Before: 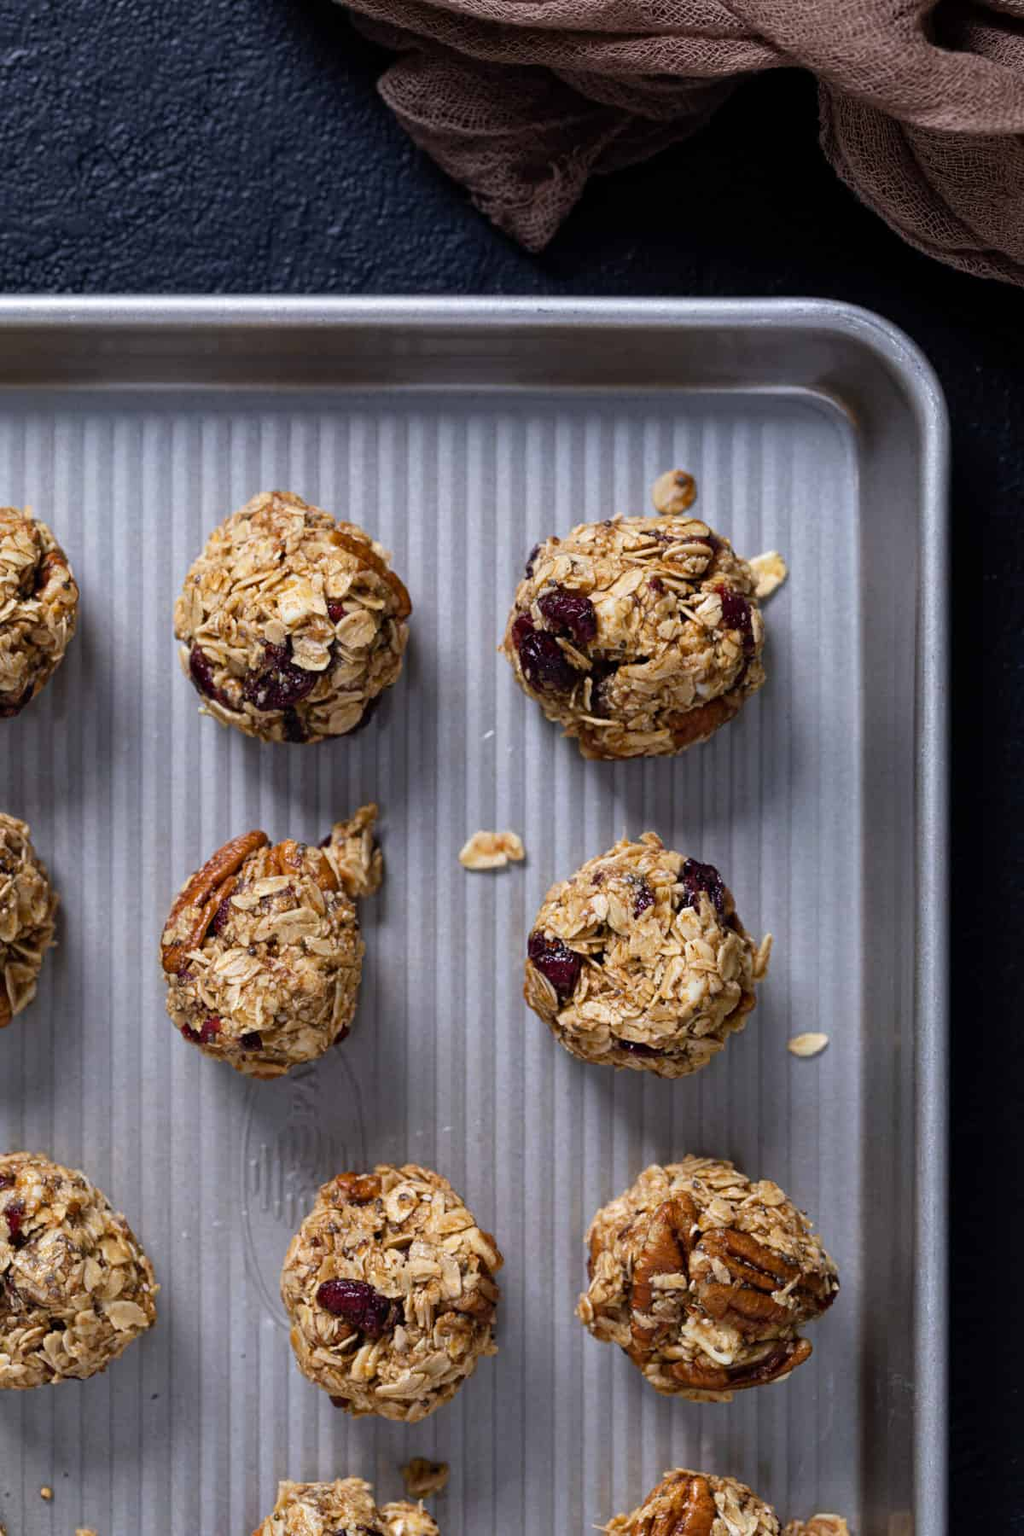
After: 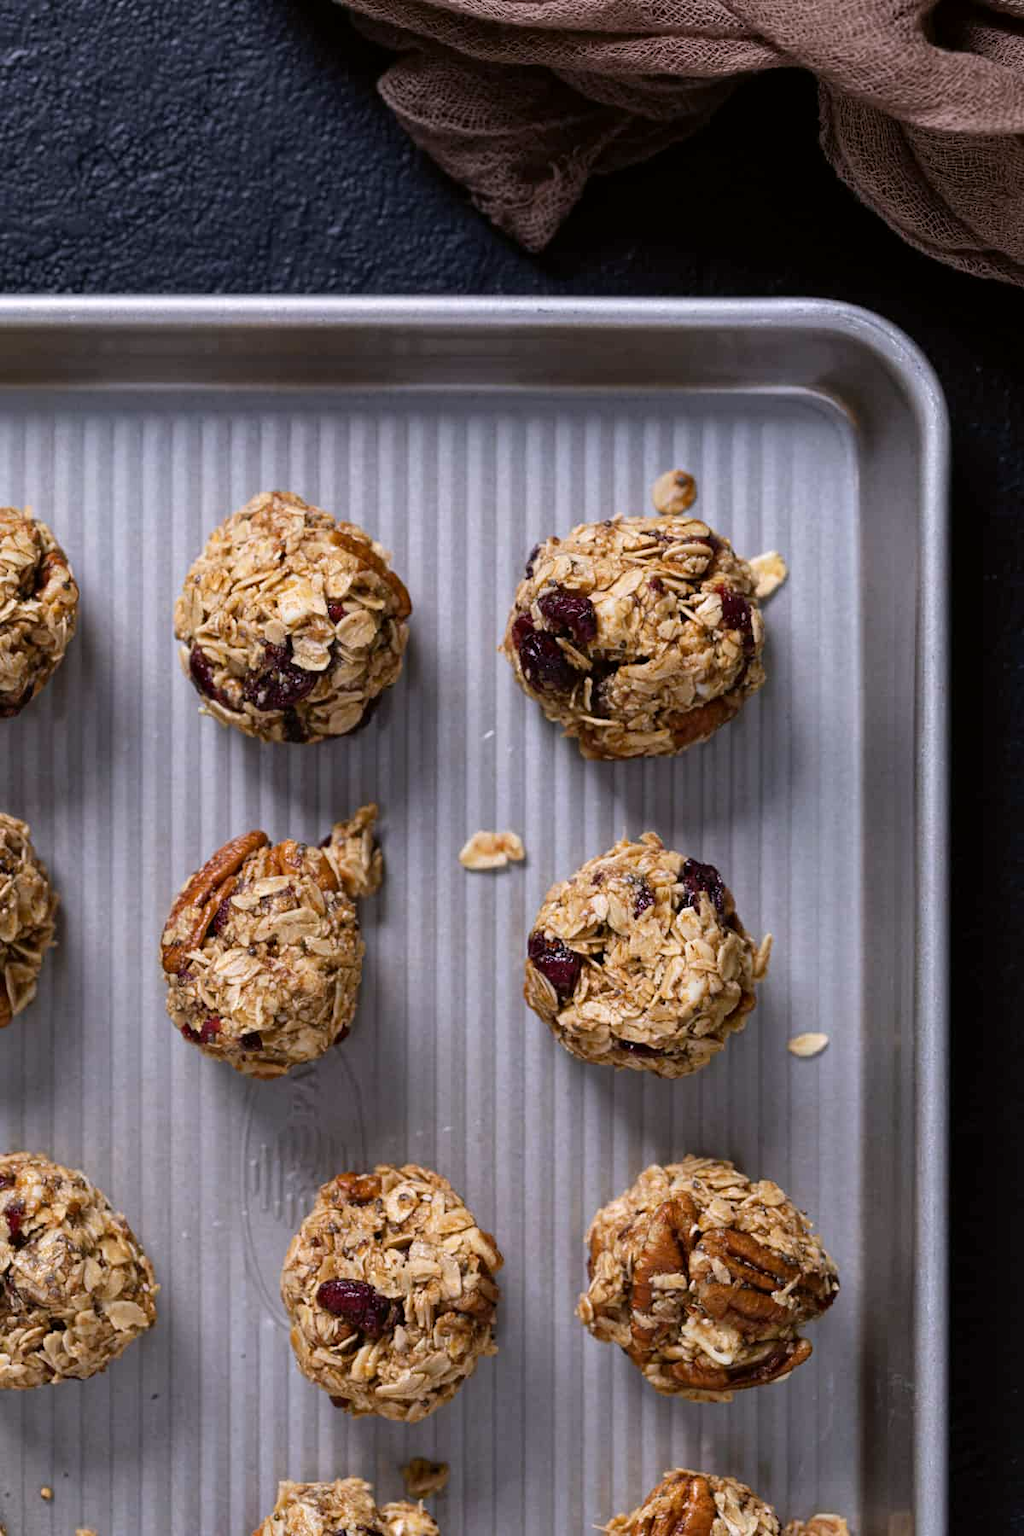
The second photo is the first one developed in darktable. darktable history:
color correction: highlights a* 2.96, highlights b* -1.45, shadows a* -0.071, shadows b* 2.54, saturation 0.98
shadows and highlights: radius 336.51, shadows 28.82, soften with gaussian
